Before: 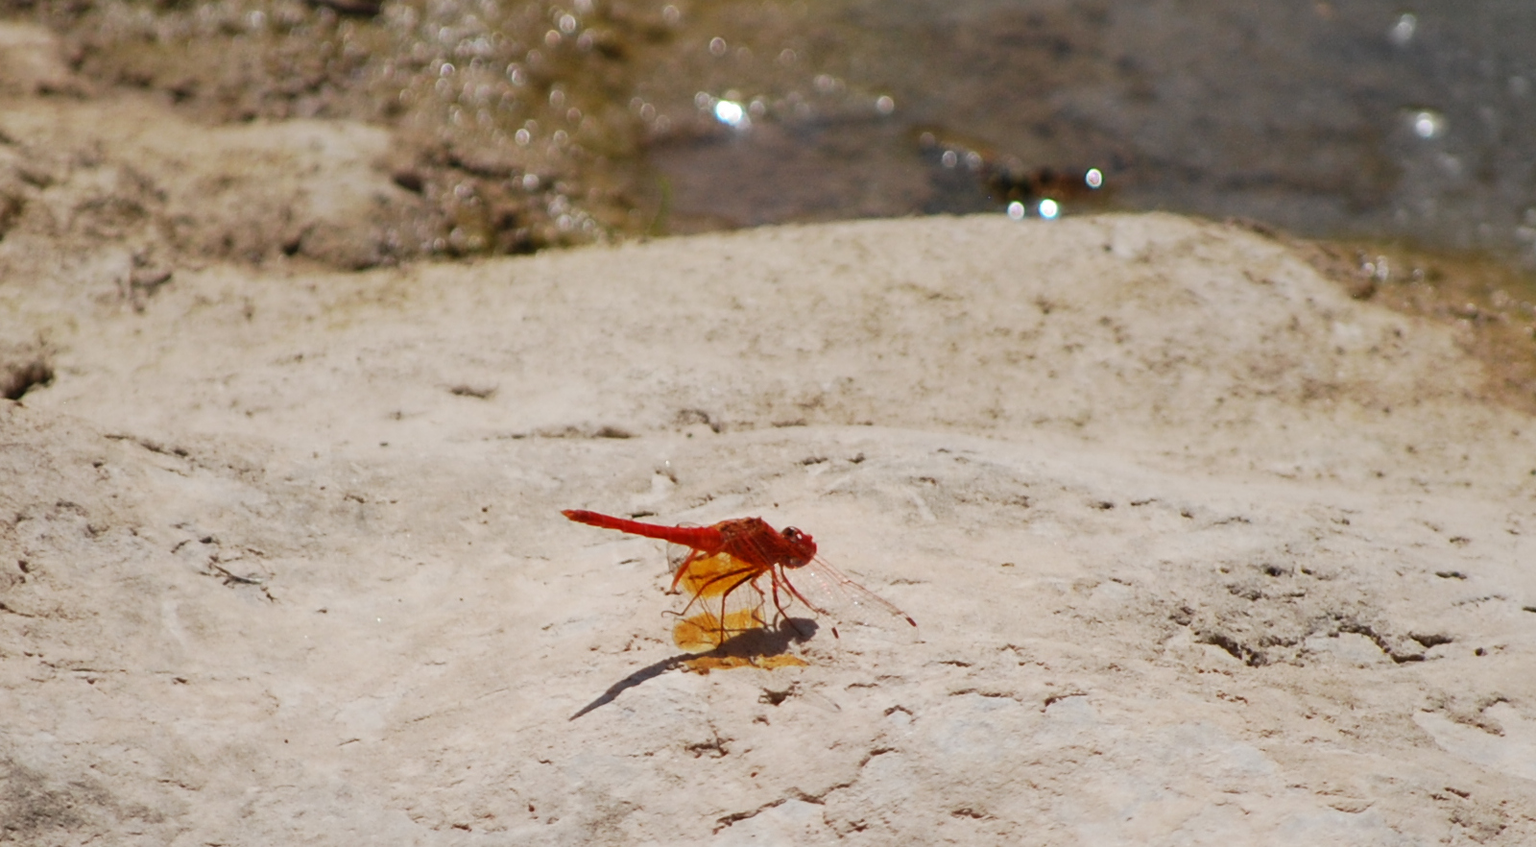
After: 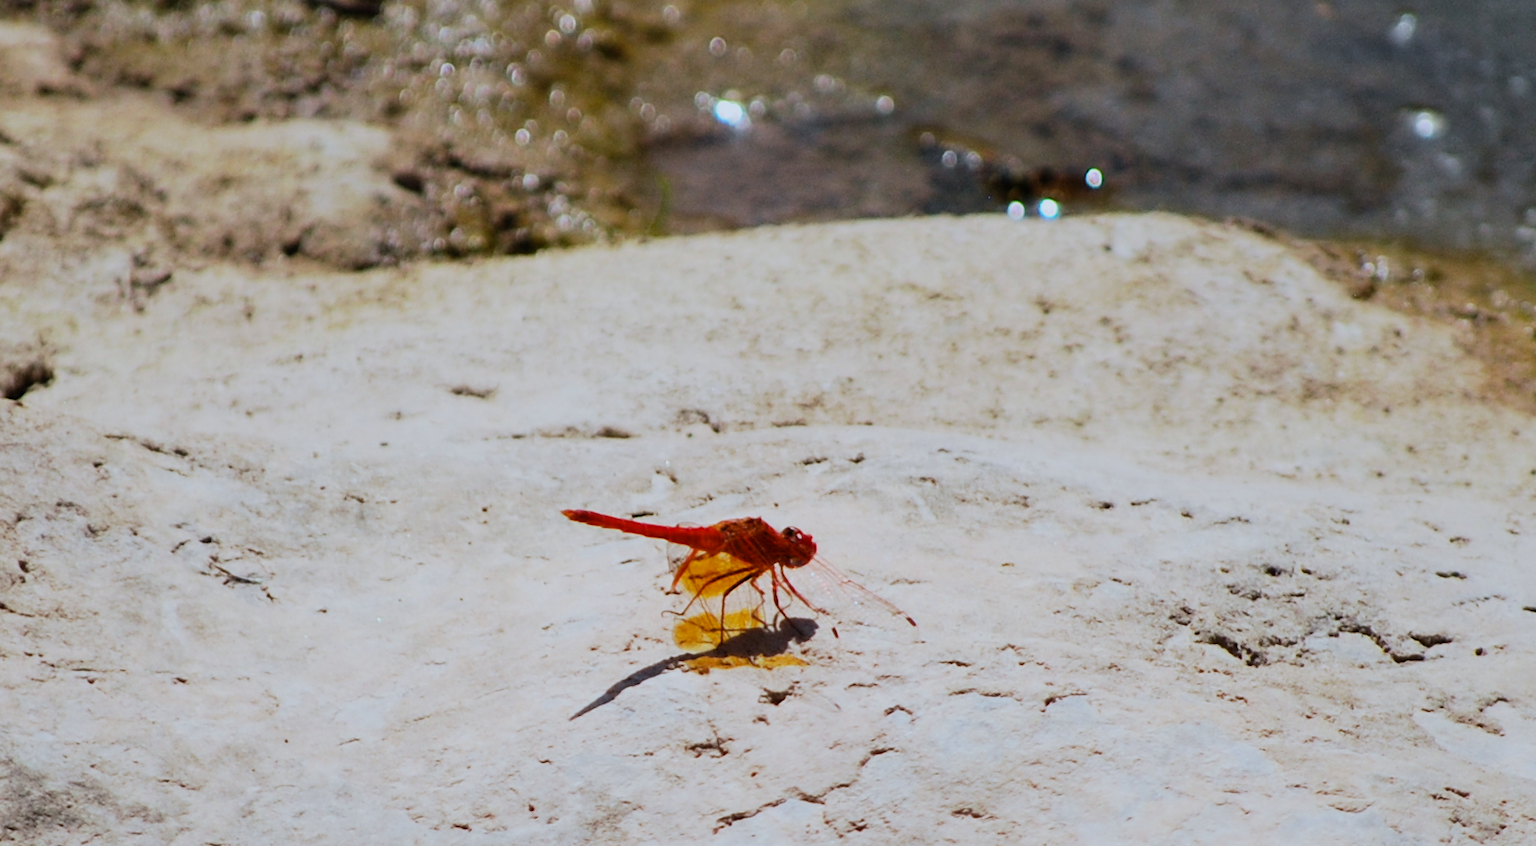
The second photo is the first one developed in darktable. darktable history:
color balance rgb: perceptual saturation grading › global saturation 20%, global vibrance 20%
color calibration: illuminant custom, x 0.368, y 0.373, temperature 4330.32 K
filmic rgb: black relative exposure -7.5 EV, white relative exposure 5 EV, hardness 3.31, contrast 1.3, contrast in shadows safe
